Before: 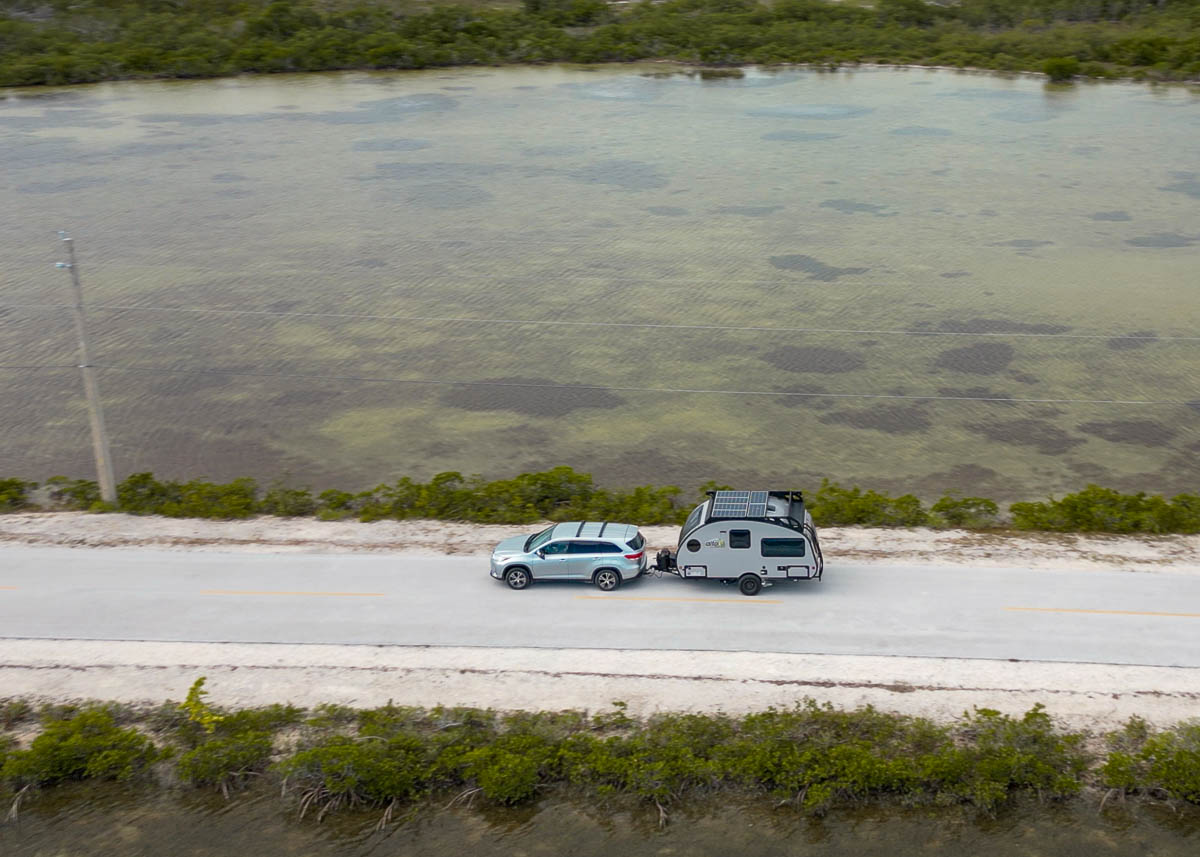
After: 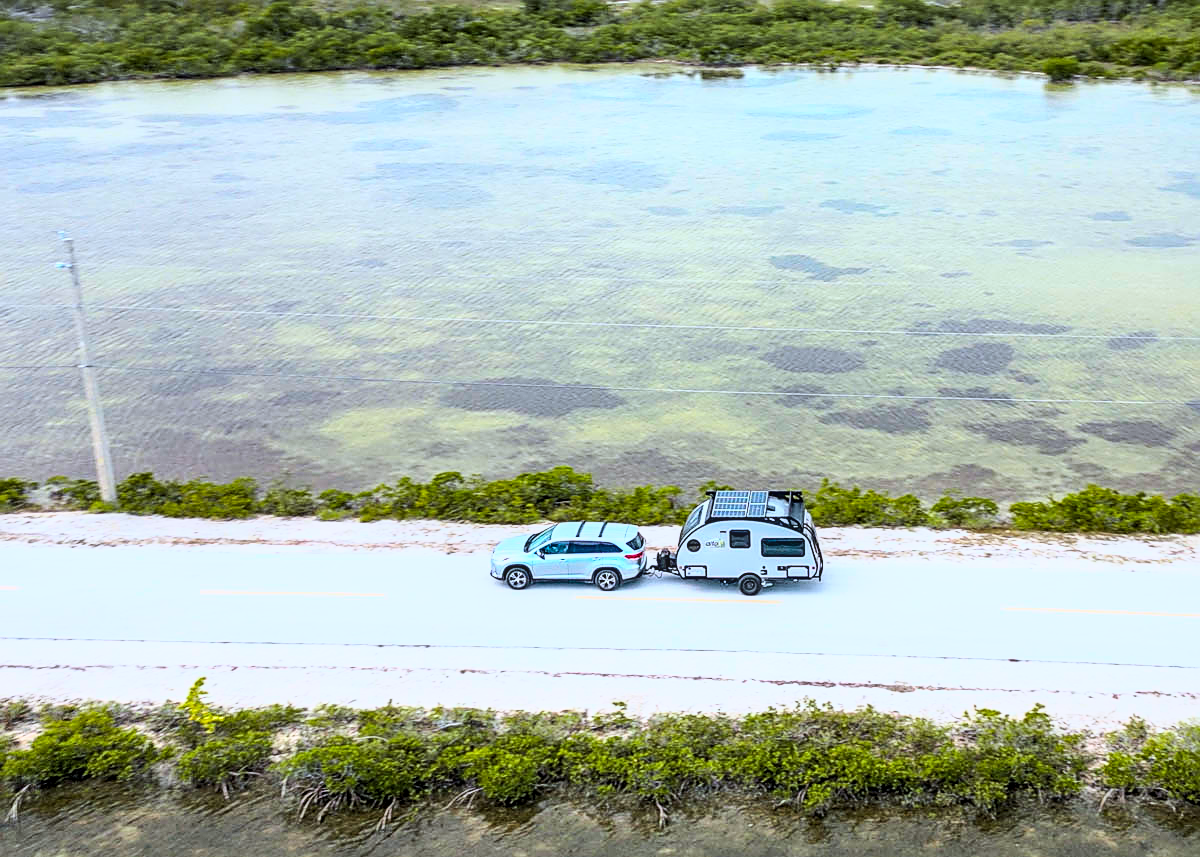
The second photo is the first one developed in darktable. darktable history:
color balance rgb: perceptual saturation grading › global saturation 0.52%, perceptual brilliance grading › global brilliance 10.169%, global vibrance 20%
local contrast: on, module defaults
base curve: curves: ch0 [(0, 0) (0.007, 0.004) (0.027, 0.03) (0.046, 0.07) (0.207, 0.54) (0.442, 0.872) (0.673, 0.972) (1, 1)]
sharpen: on, module defaults
color calibration: x 0.37, y 0.382, temperature 4315.74 K, gamut compression 1.69
shadows and highlights: shadows 25.56, white point adjustment -2.84, highlights -30.16
